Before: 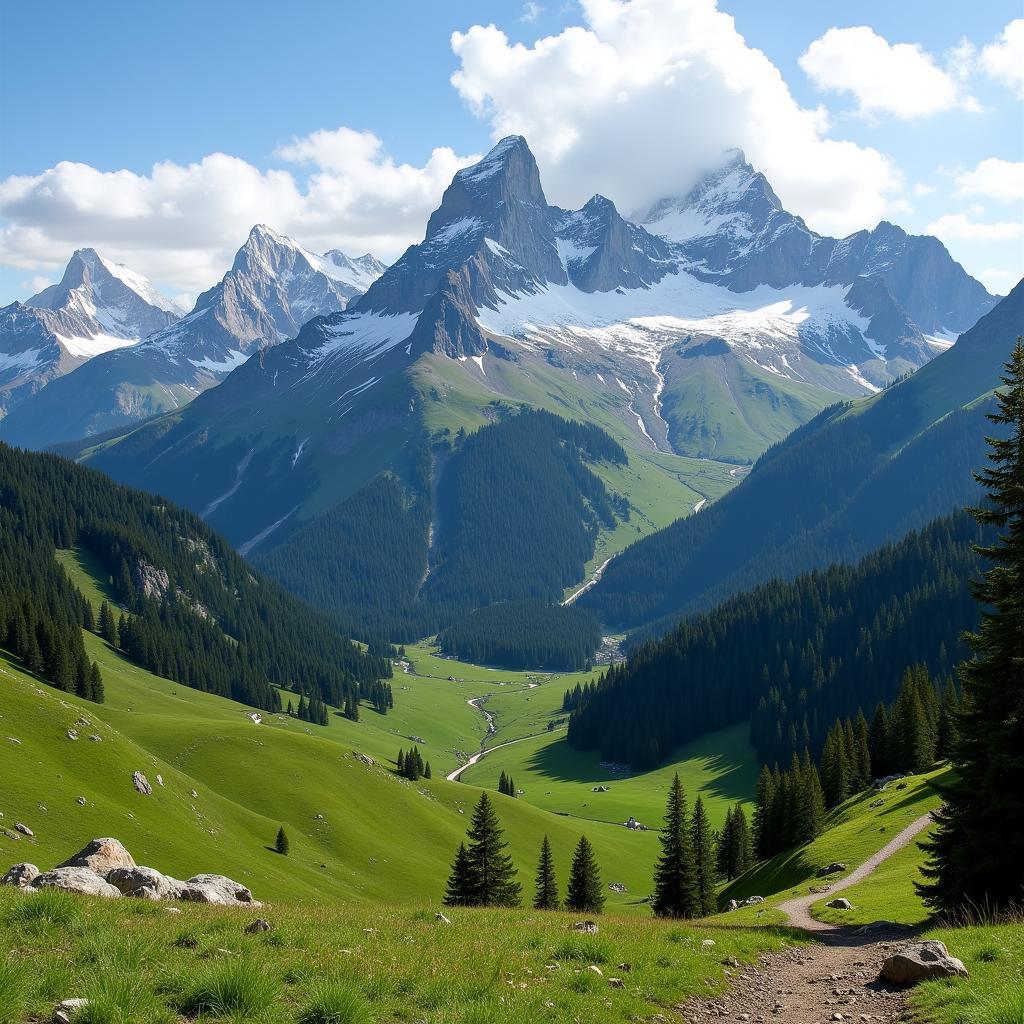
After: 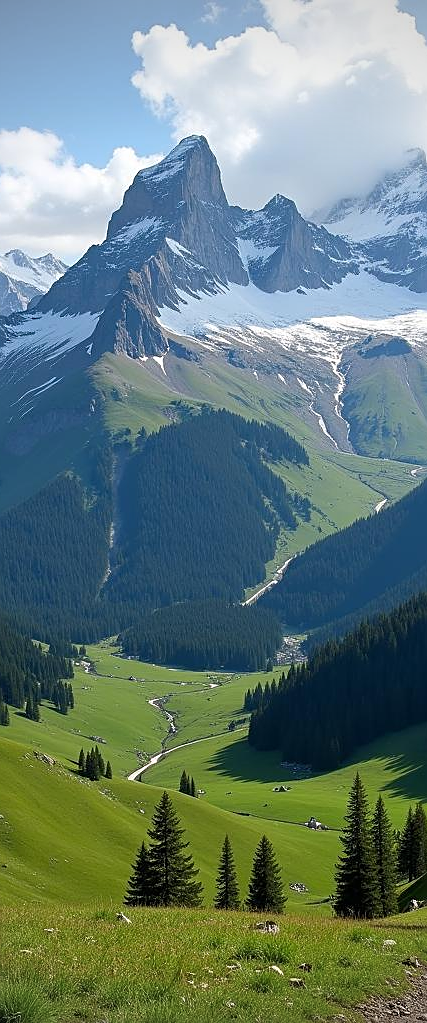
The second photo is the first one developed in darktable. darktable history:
sharpen: on, module defaults
crop: left 31.157%, right 27.076%
vignetting: center (-0.077, 0.065)
